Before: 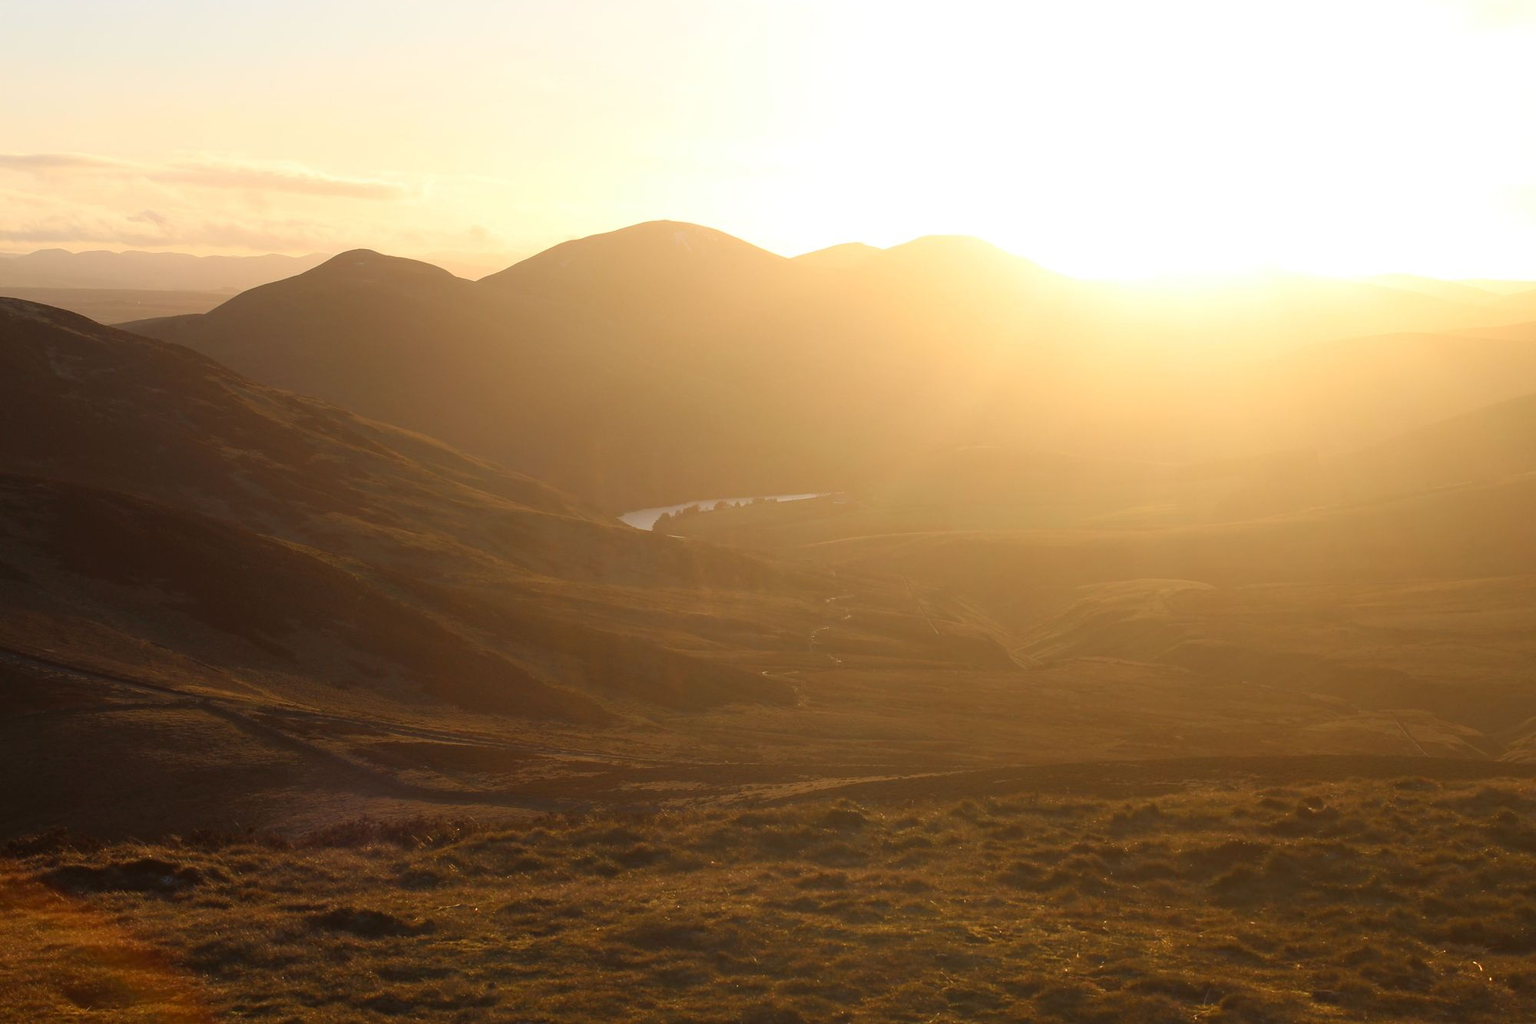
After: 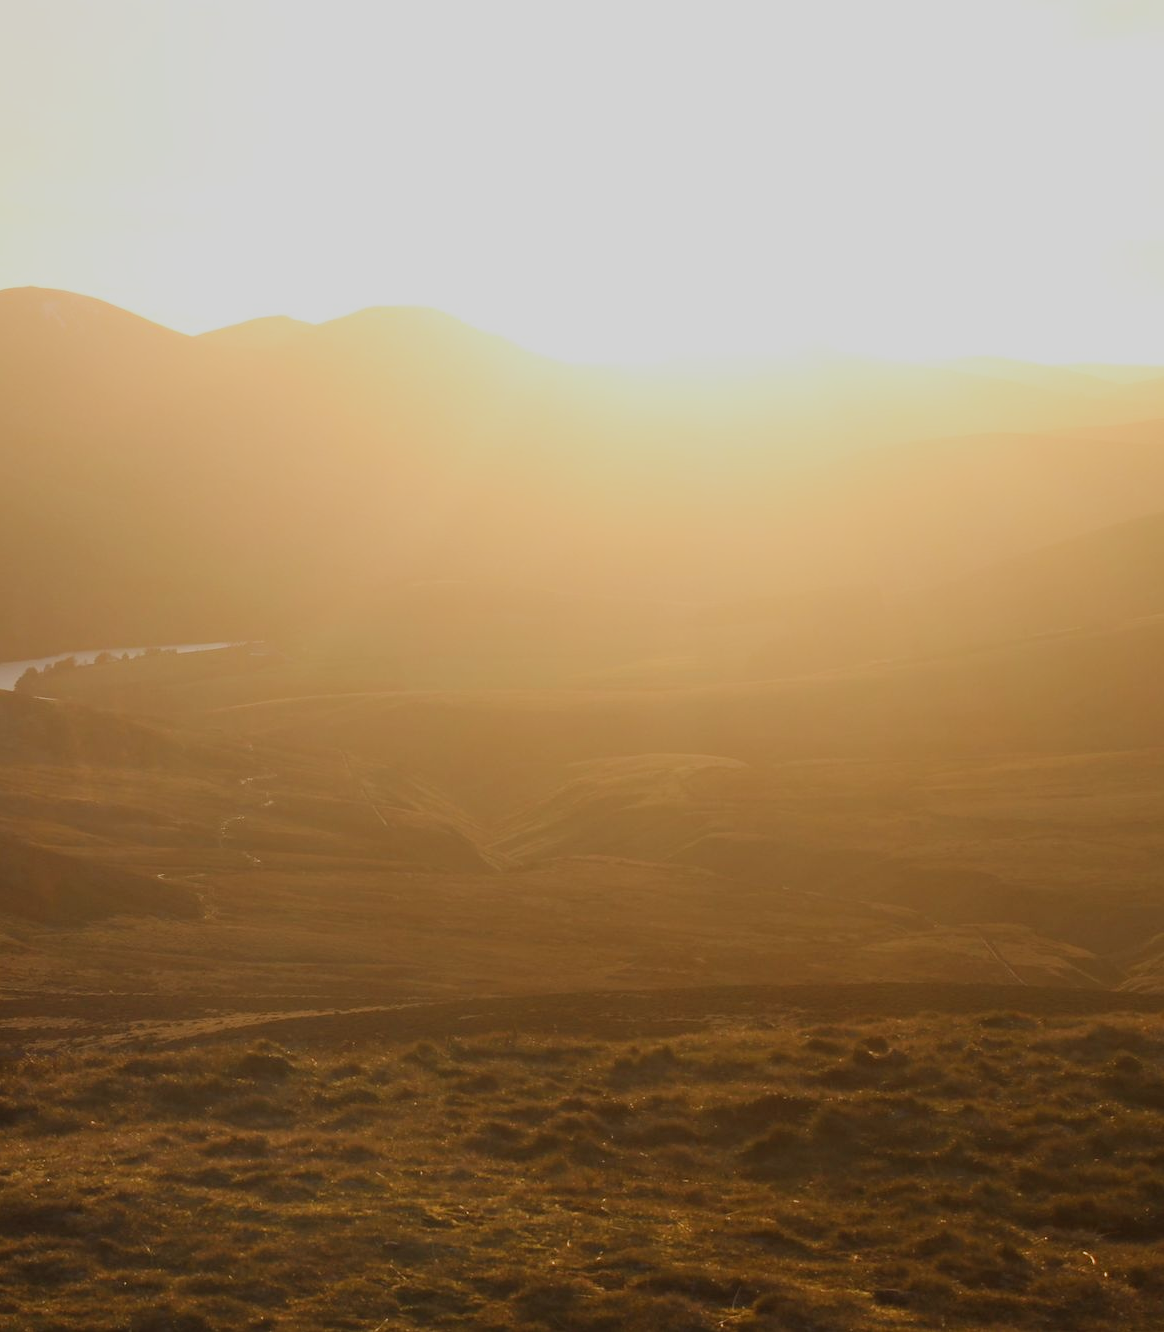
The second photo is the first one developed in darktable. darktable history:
crop: left 41.791%
filmic rgb: black relative exposure -16 EV, white relative exposure 6.88 EV, hardness 4.72
tone equalizer: luminance estimator HSV value / RGB max
